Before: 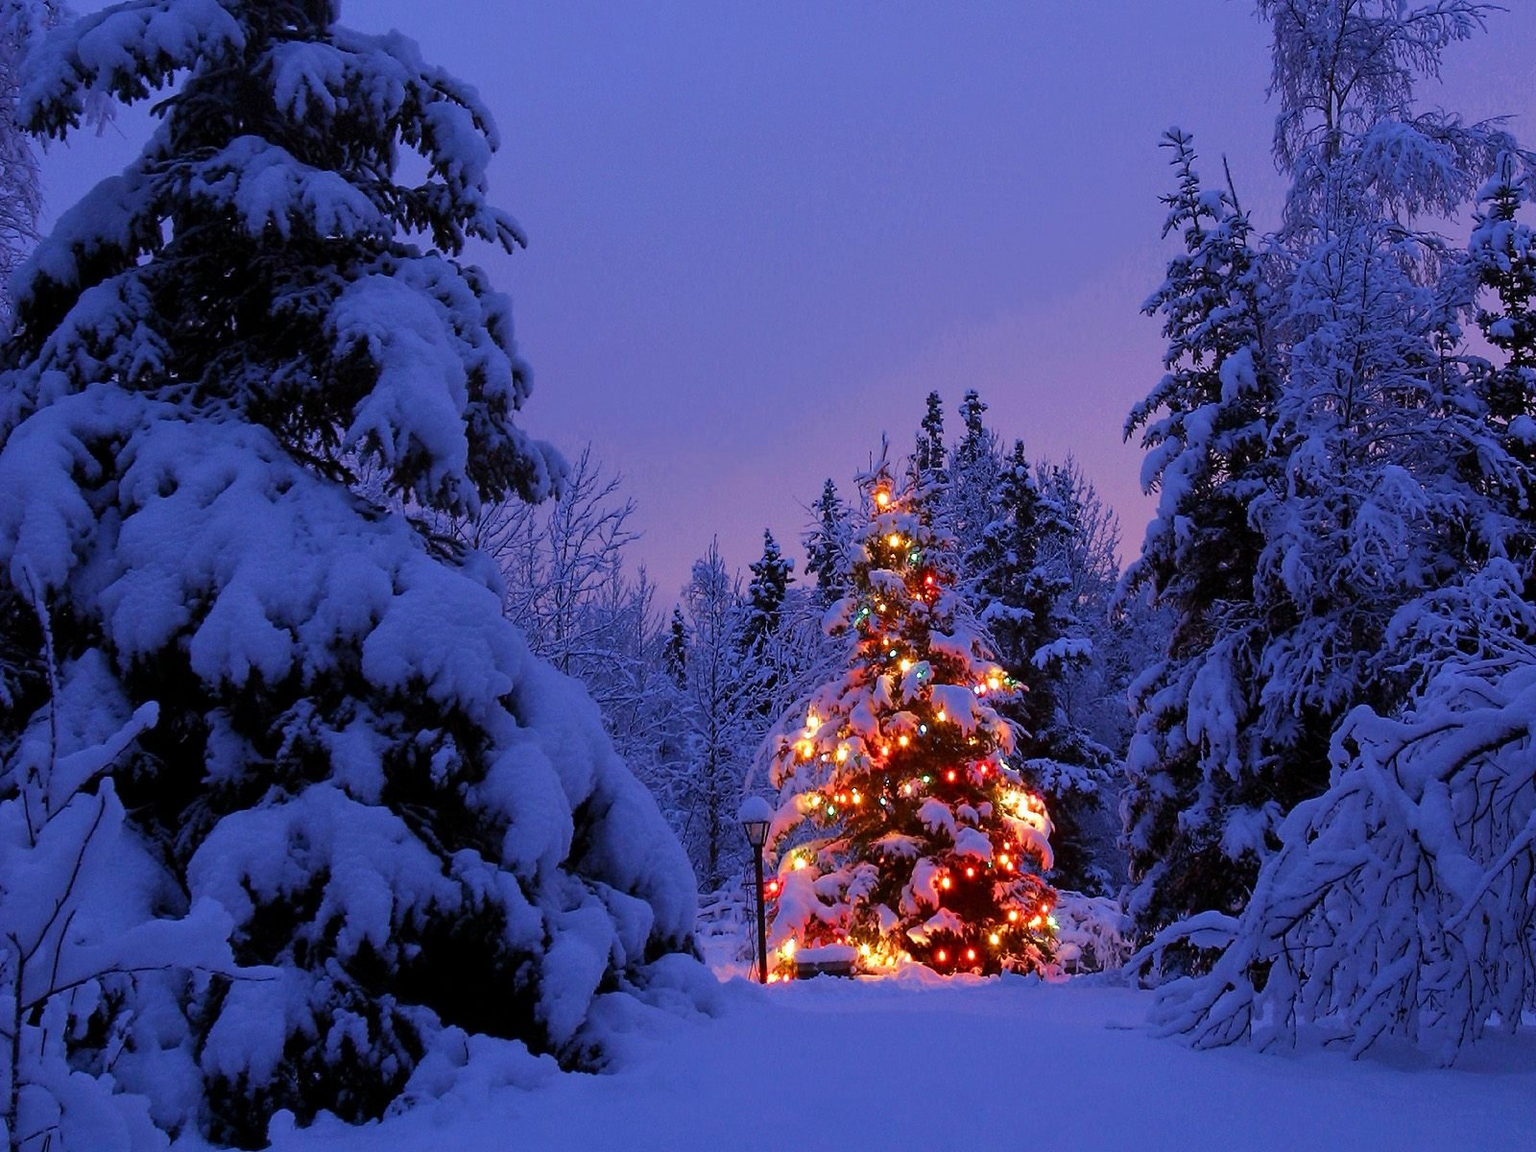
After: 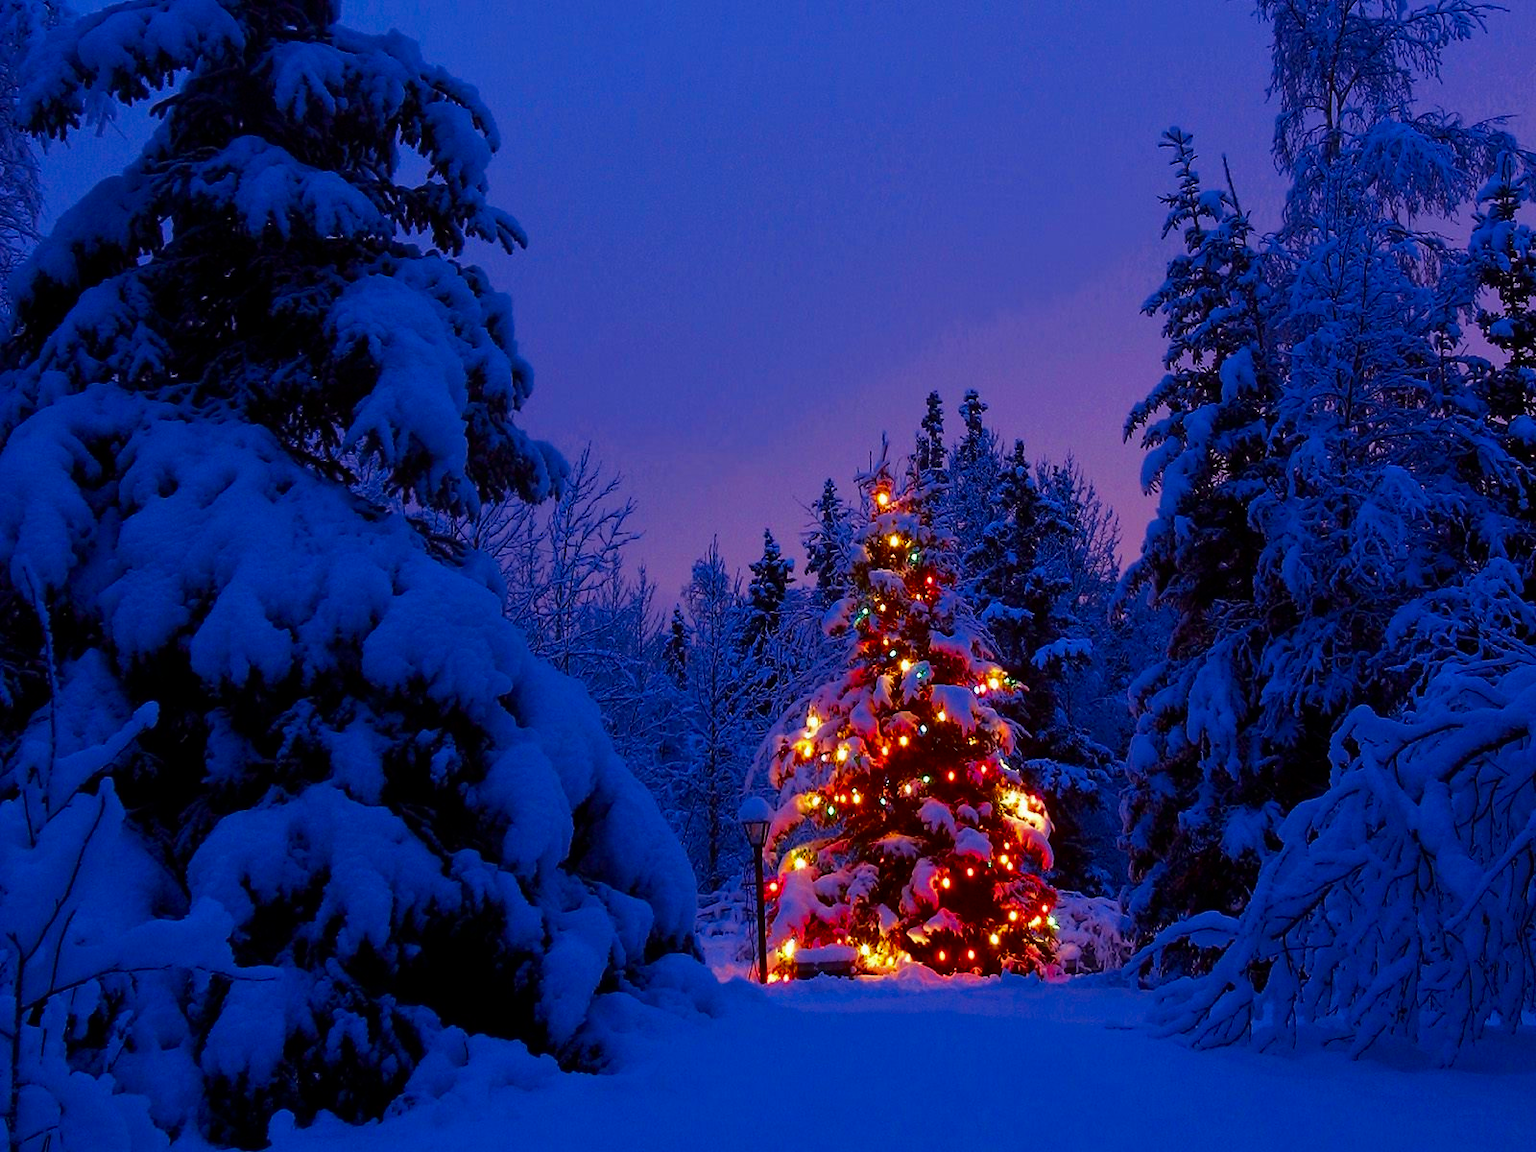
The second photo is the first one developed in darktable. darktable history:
contrast brightness saturation: brightness -0.2, saturation 0.08
color balance rgb: perceptual saturation grading › global saturation 20%, global vibrance 20%
